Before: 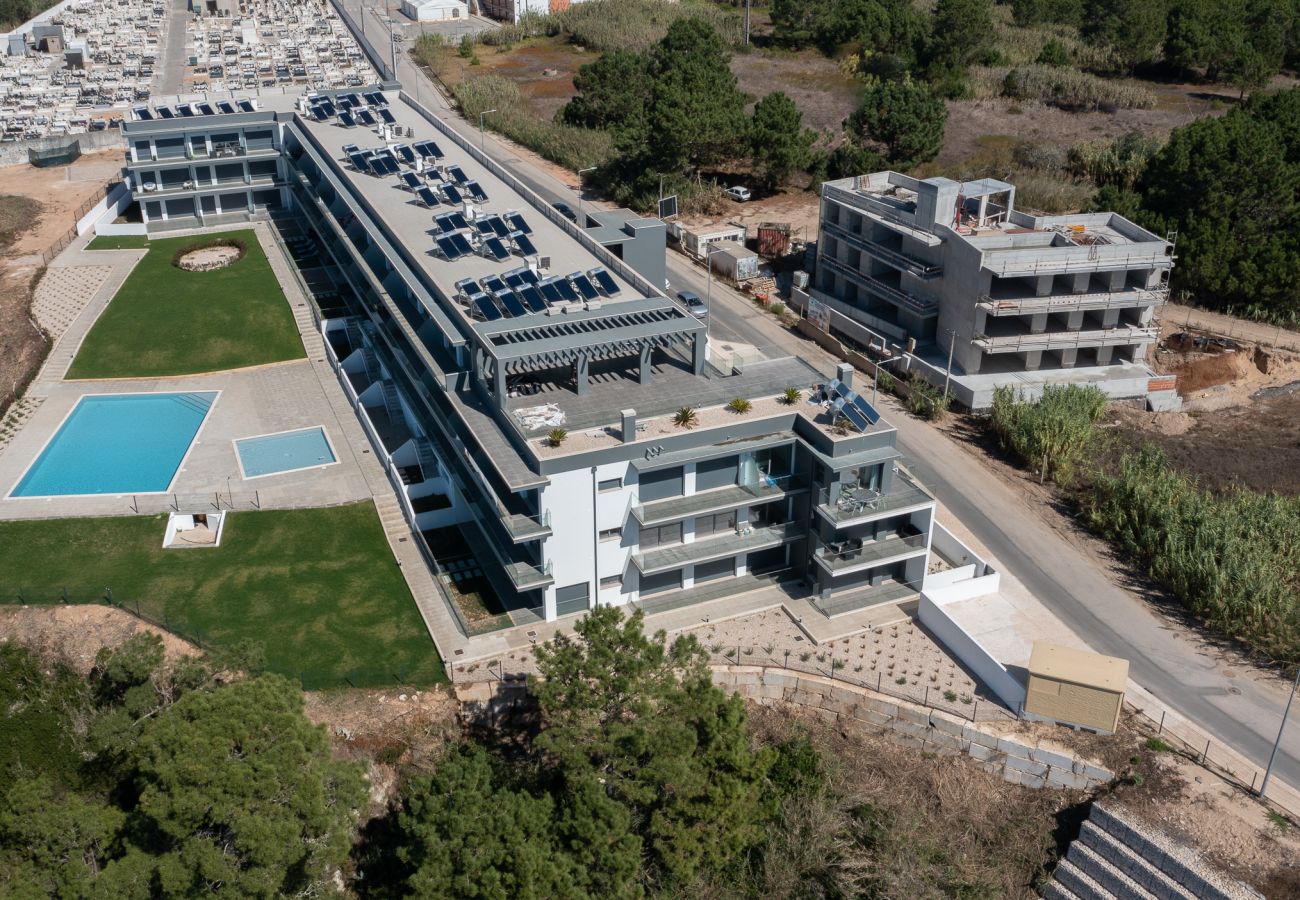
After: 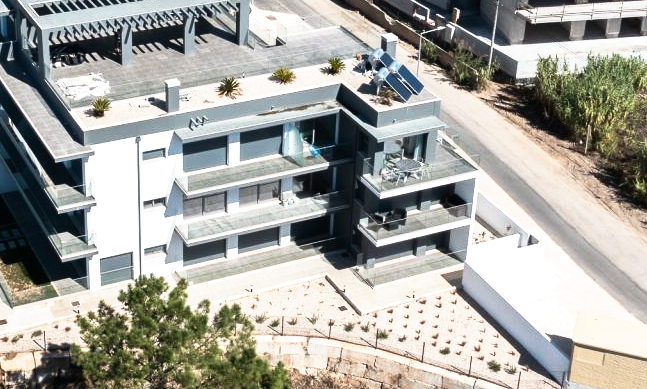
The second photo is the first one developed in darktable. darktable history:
tone equalizer: -8 EV -0.716 EV, -7 EV -0.733 EV, -6 EV -0.59 EV, -5 EV -0.405 EV, -3 EV 0.367 EV, -2 EV 0.6 EV, -1 EV 0.699 EV, +0 EV 0.775 EV, edges refinement/feathering 500, mask exposure compensation -1.57 EV, preserve details no
crop: left 35.127%, top 36.67%, right 15.051%, bottom 20.075%
base curve: curves: ch0 [(0, 0) (0.557, 0.834) (1, 1)], preserve colors none
